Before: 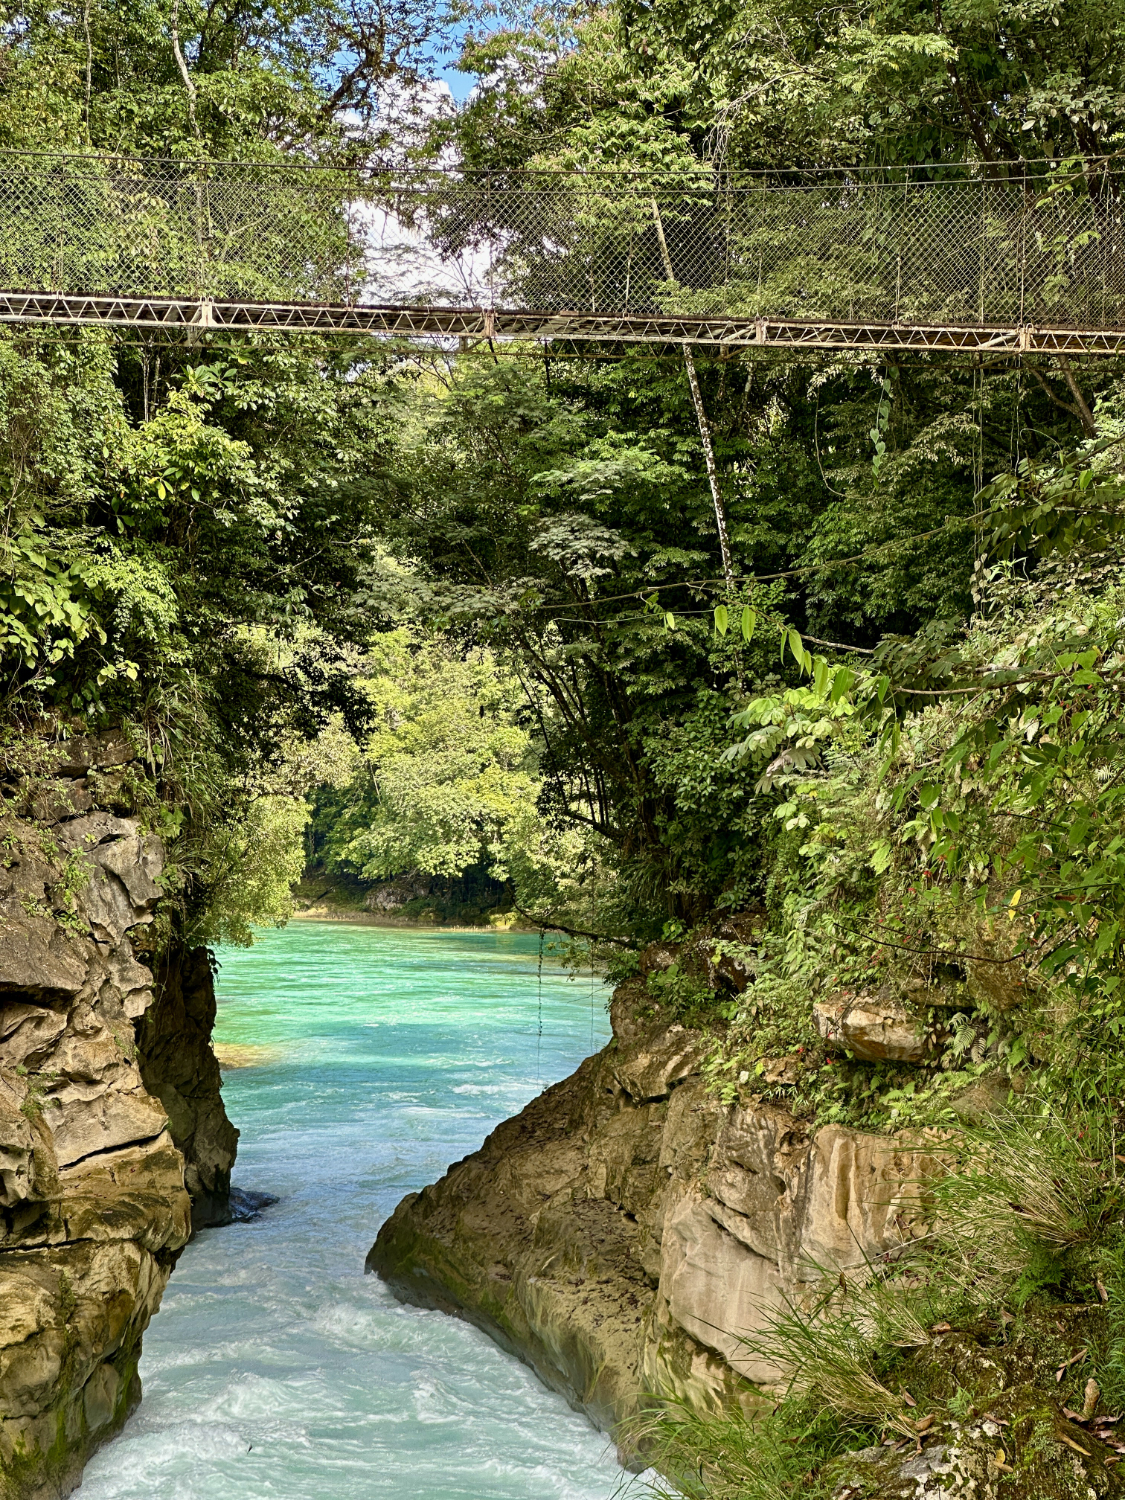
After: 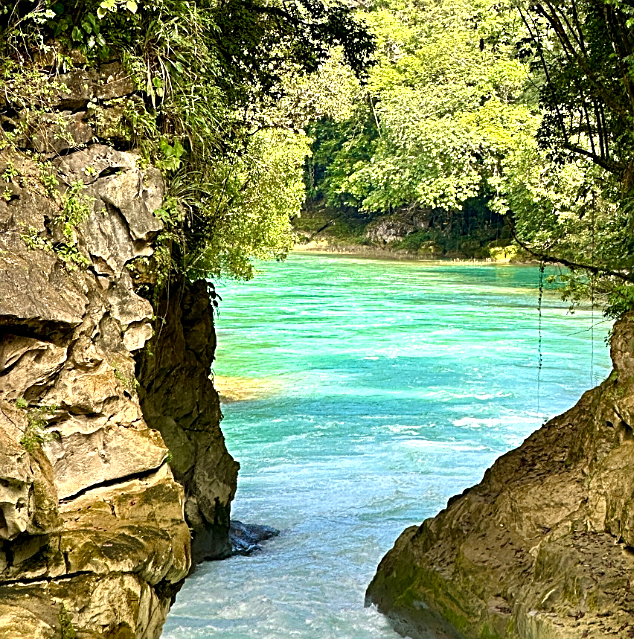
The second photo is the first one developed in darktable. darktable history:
sharpen: on, module defaults
tone equalizer: on, module defaults
crop: top 44.483%, right 43.593%, bottom 12.892%
exposure: exposure 0.6 EV, compensate highlight preservation false
